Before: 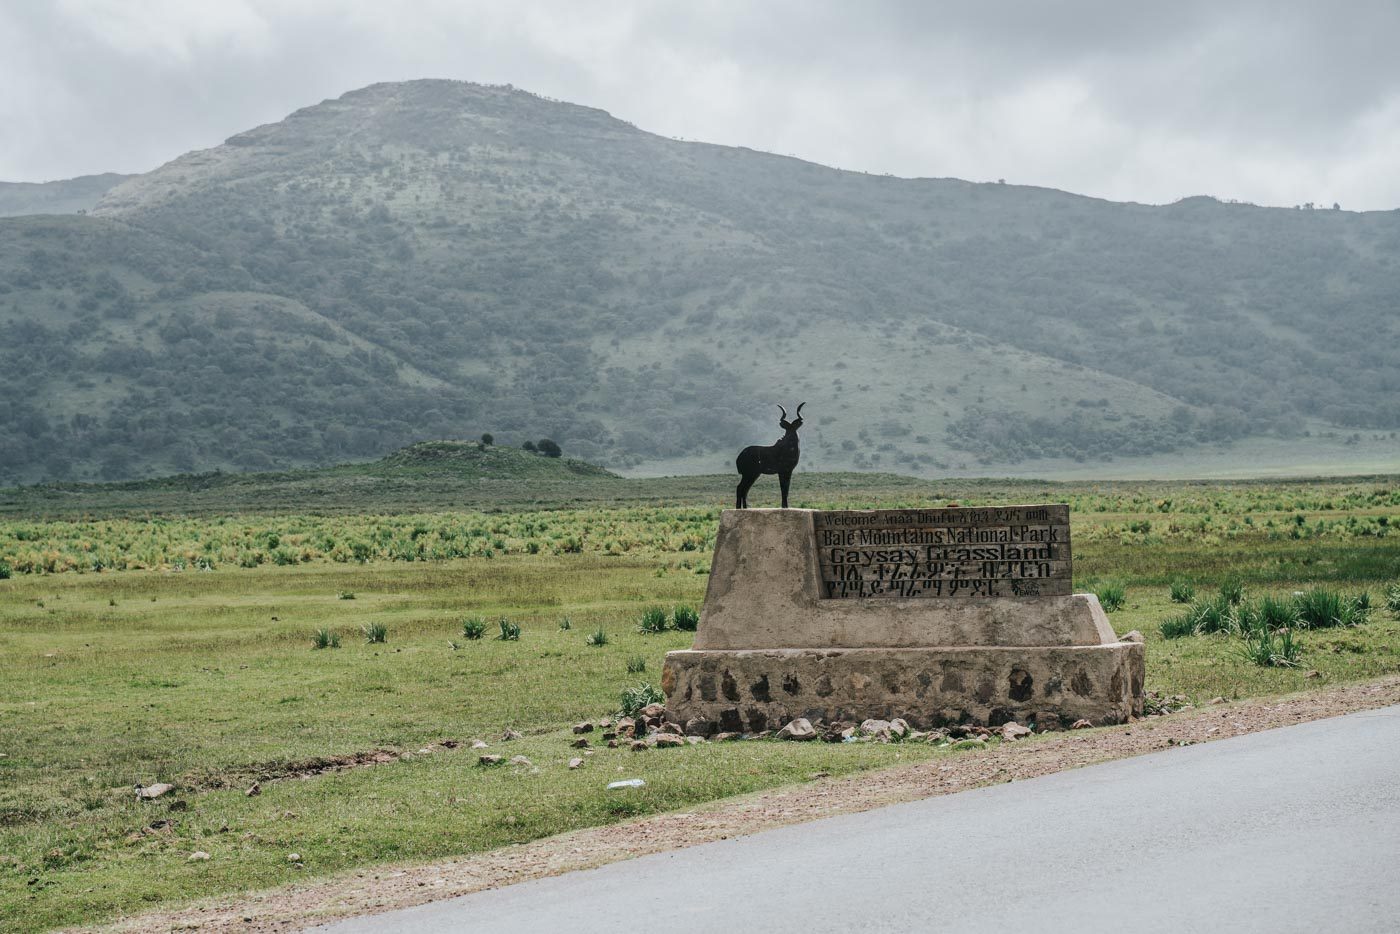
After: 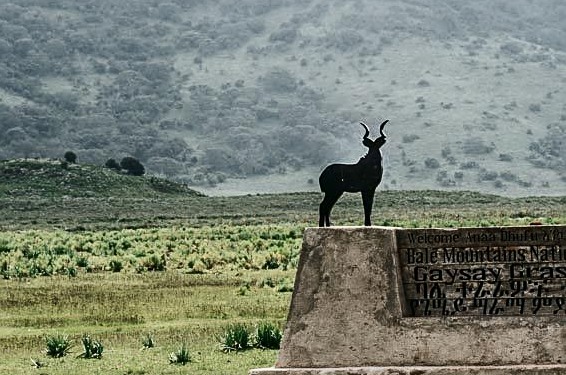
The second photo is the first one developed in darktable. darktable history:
crop: left 29.837%, top 30.232%, right 29.71%, bottom 29.588%
contrast brightness saturation: contrast 0.293
sharpen: on, module defaults
